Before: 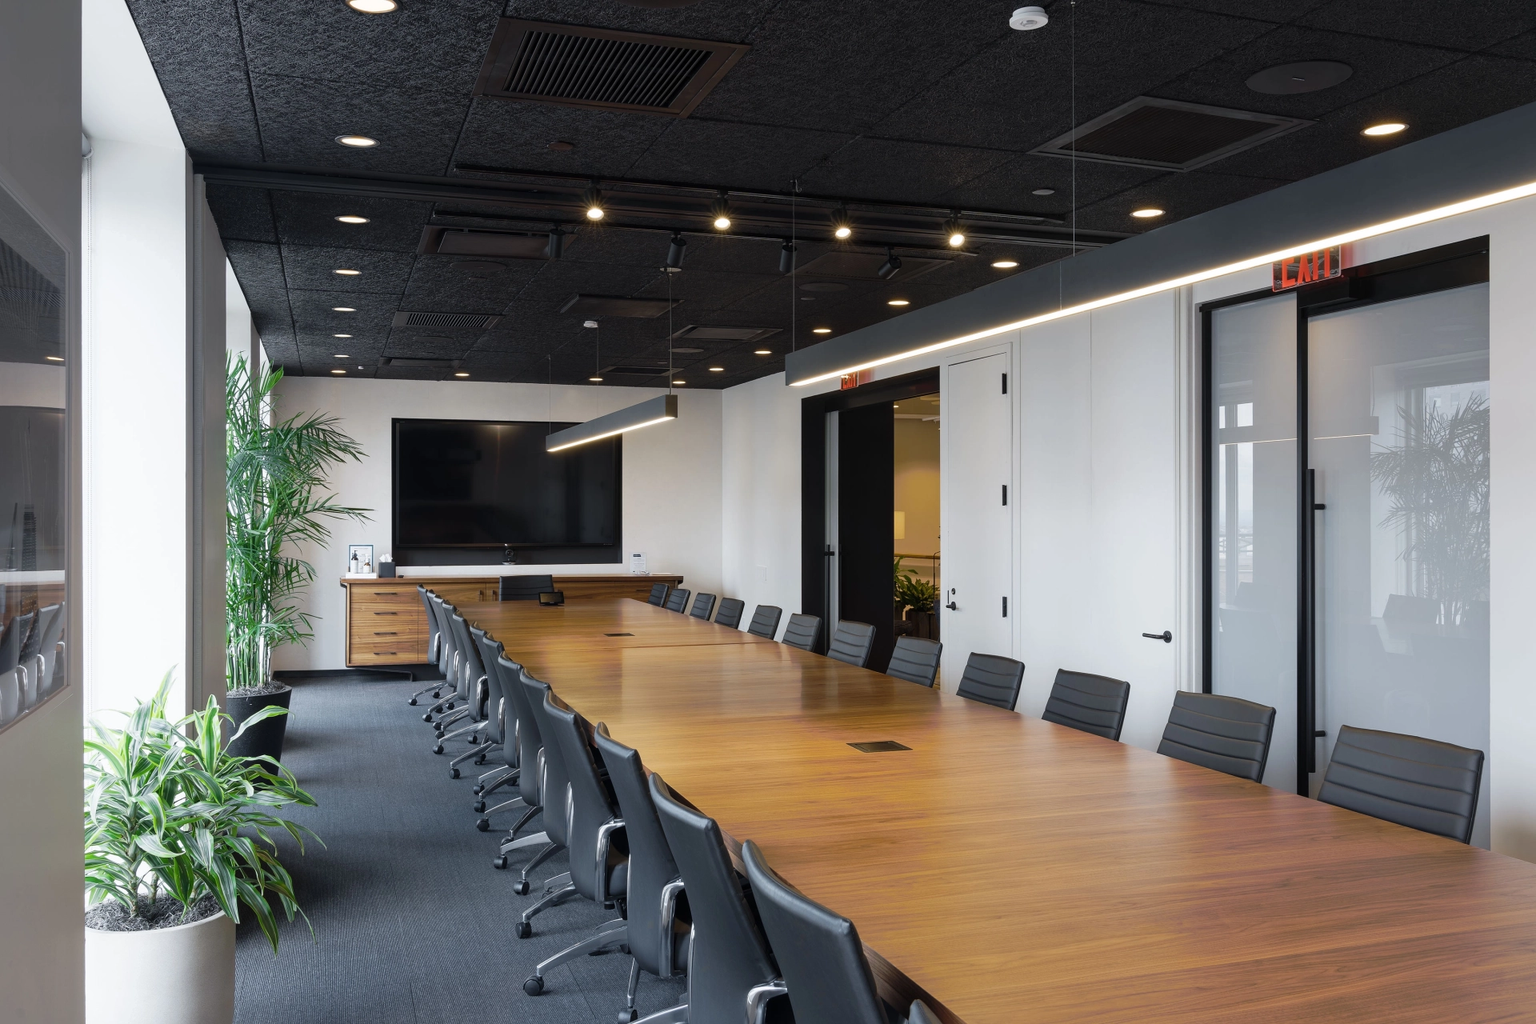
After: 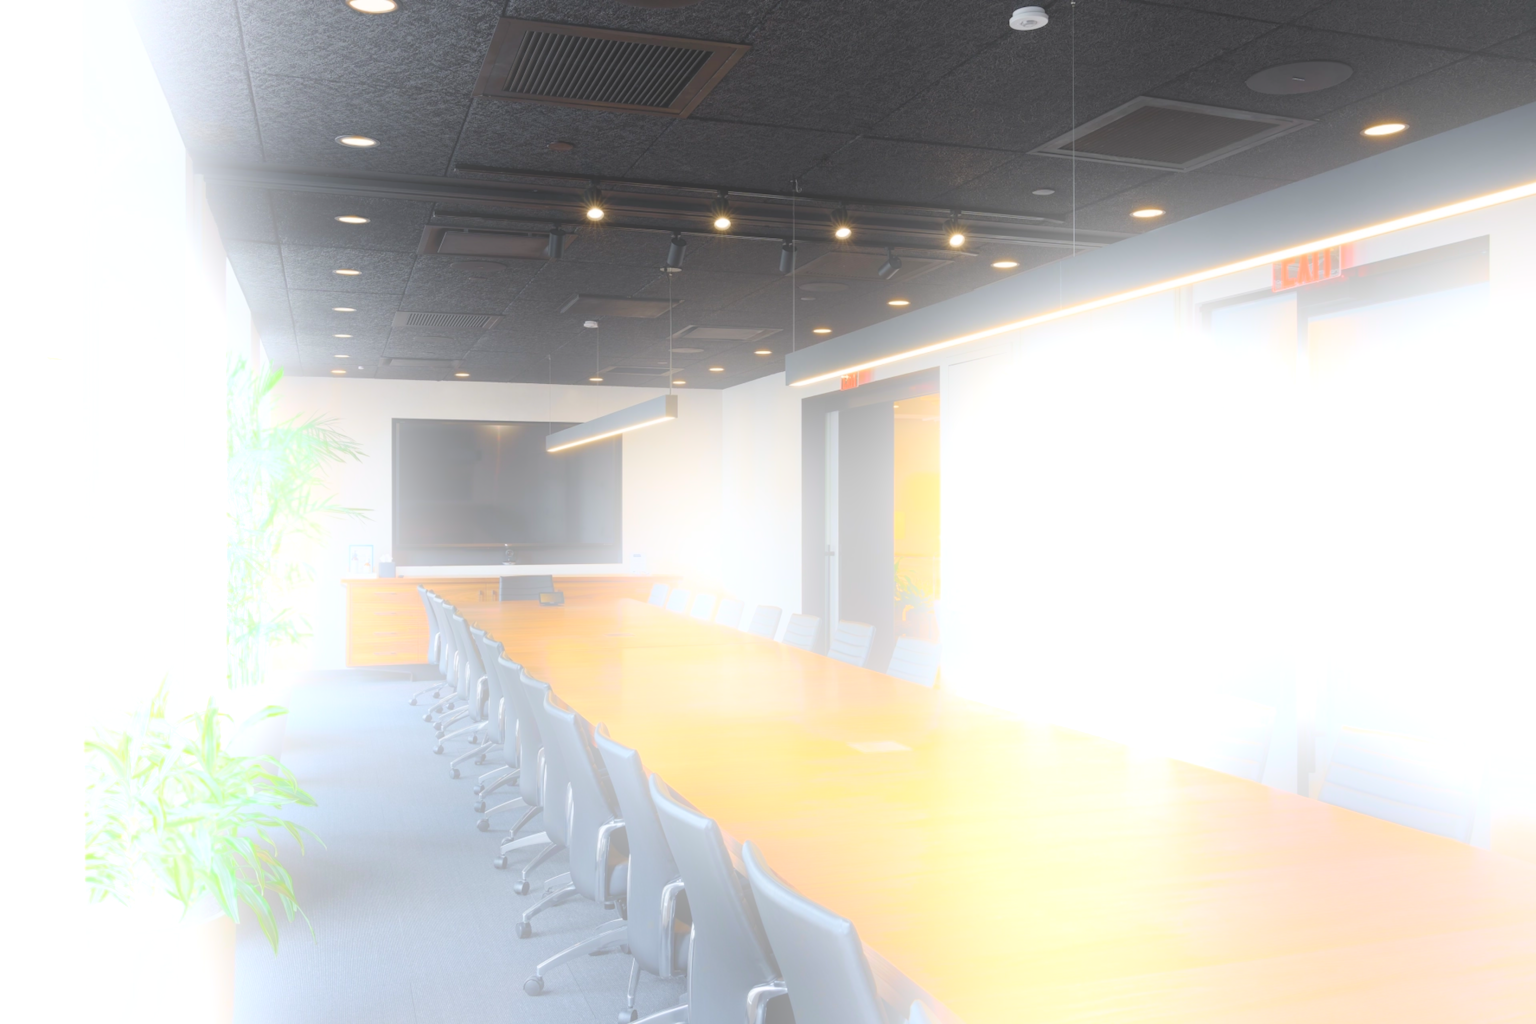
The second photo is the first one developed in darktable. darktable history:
lowpass: radius 0.5, unbound 0
bloom: size 25%, threshold 5%, strength 90%
